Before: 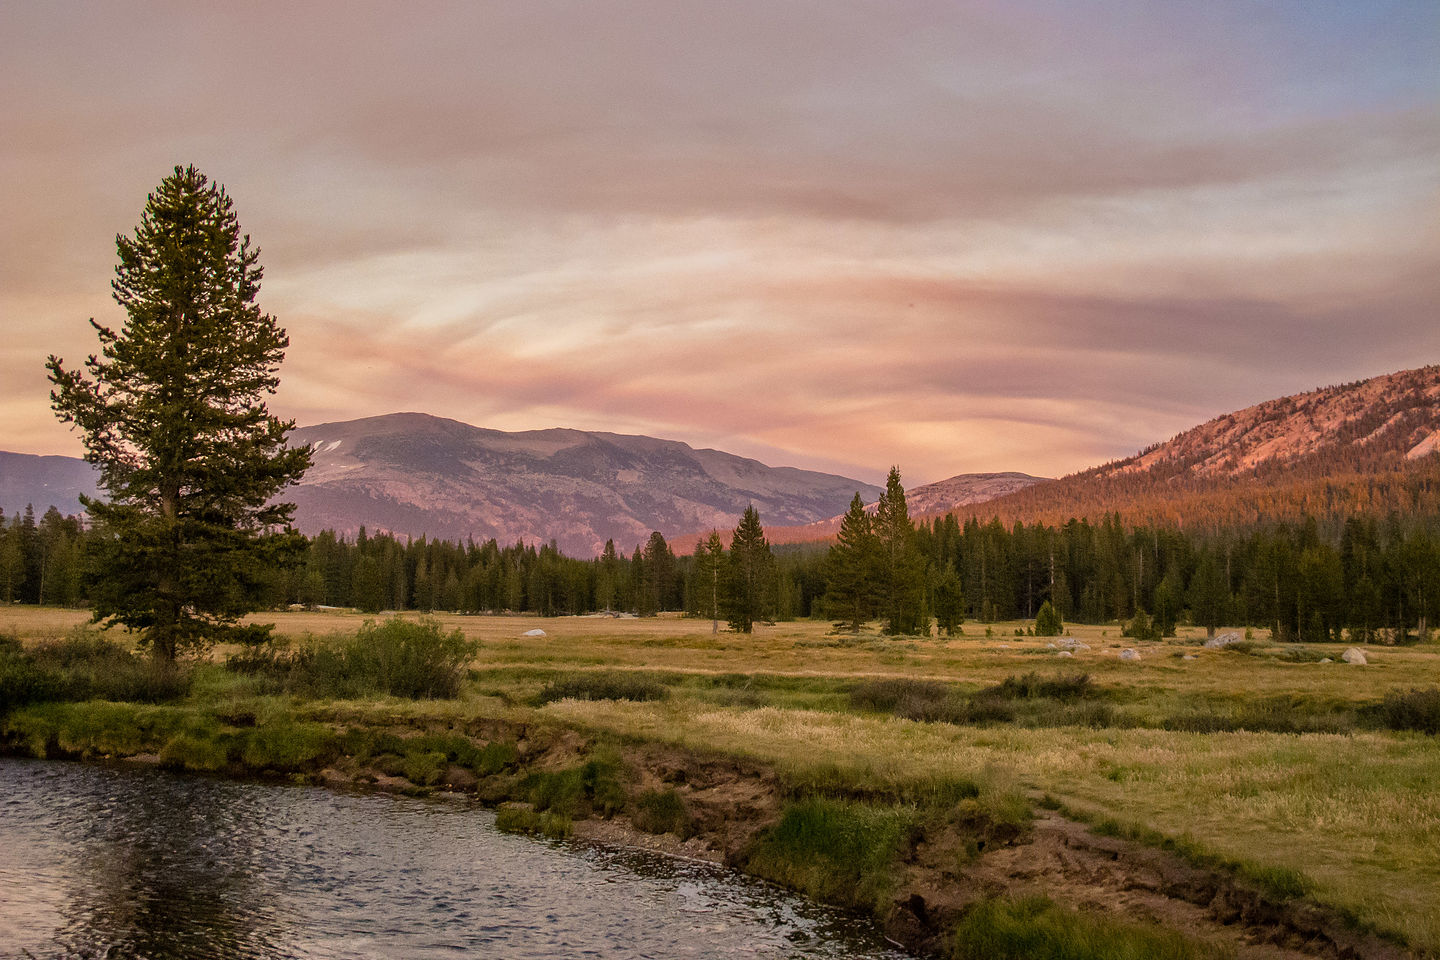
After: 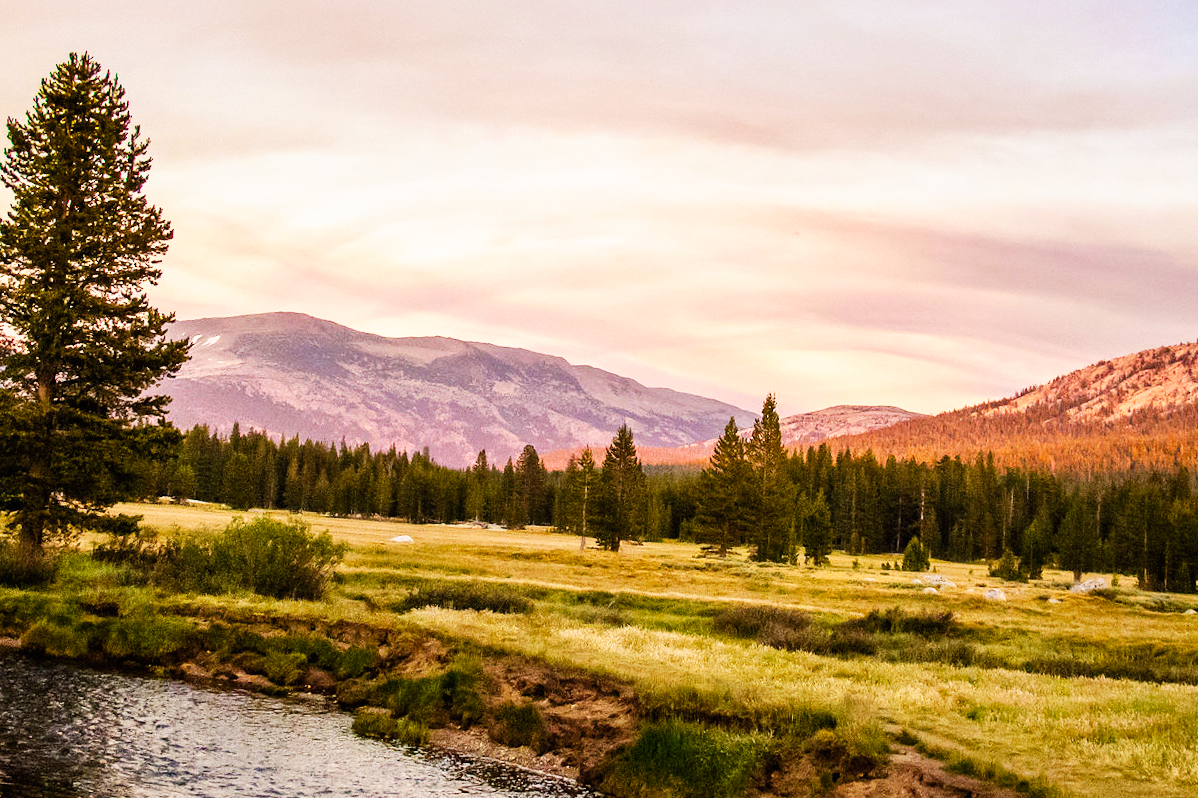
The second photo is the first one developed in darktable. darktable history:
crop and rotate: angle -3.27°, left 5.211%, top 5.211%, right 4.607%, bottom 4.607%
base curve: curves: ch0 [(0, 0) (0.007, 0.004) (0.027, 0.03) (0.046, 0.07) (0.207, 0.54) (0.442, 0.872) (0.673, 0.972) (1, 1)], preserve colors none
tone equalizer: on, module defaults
